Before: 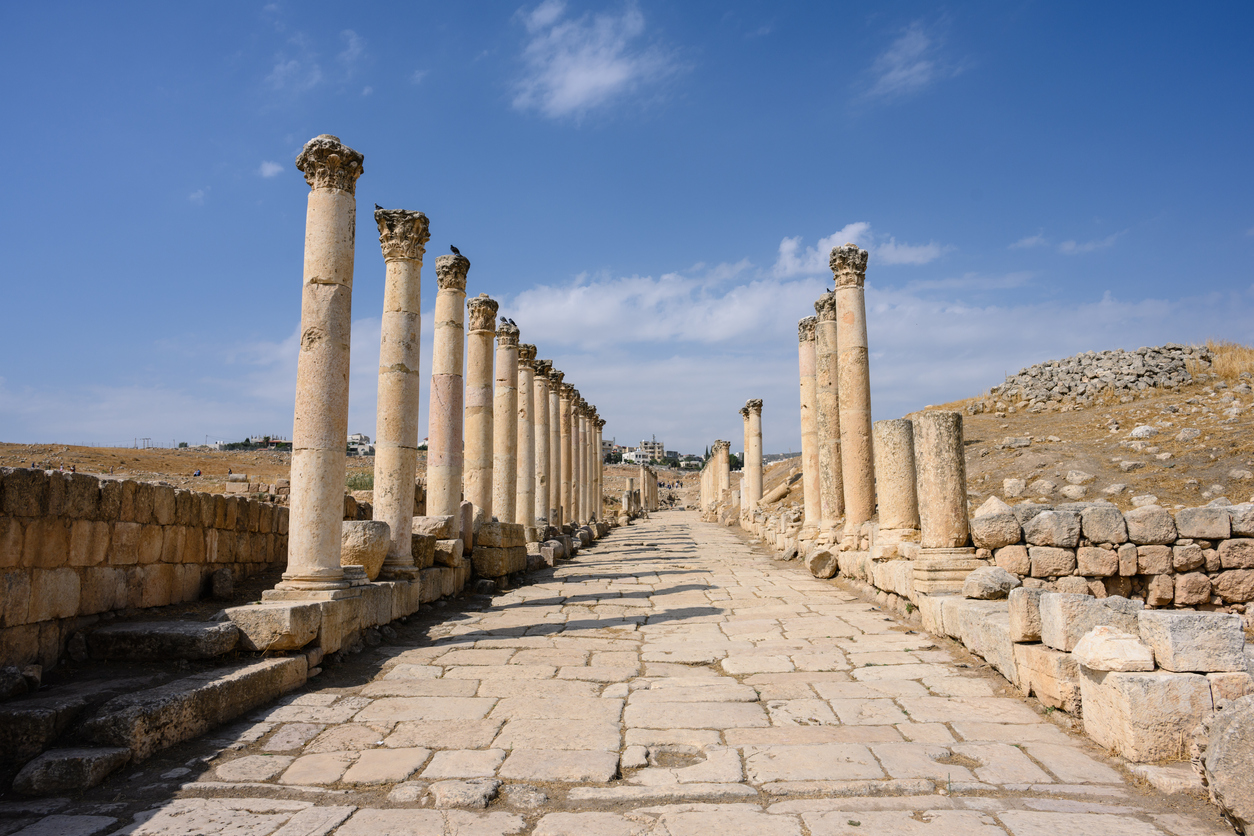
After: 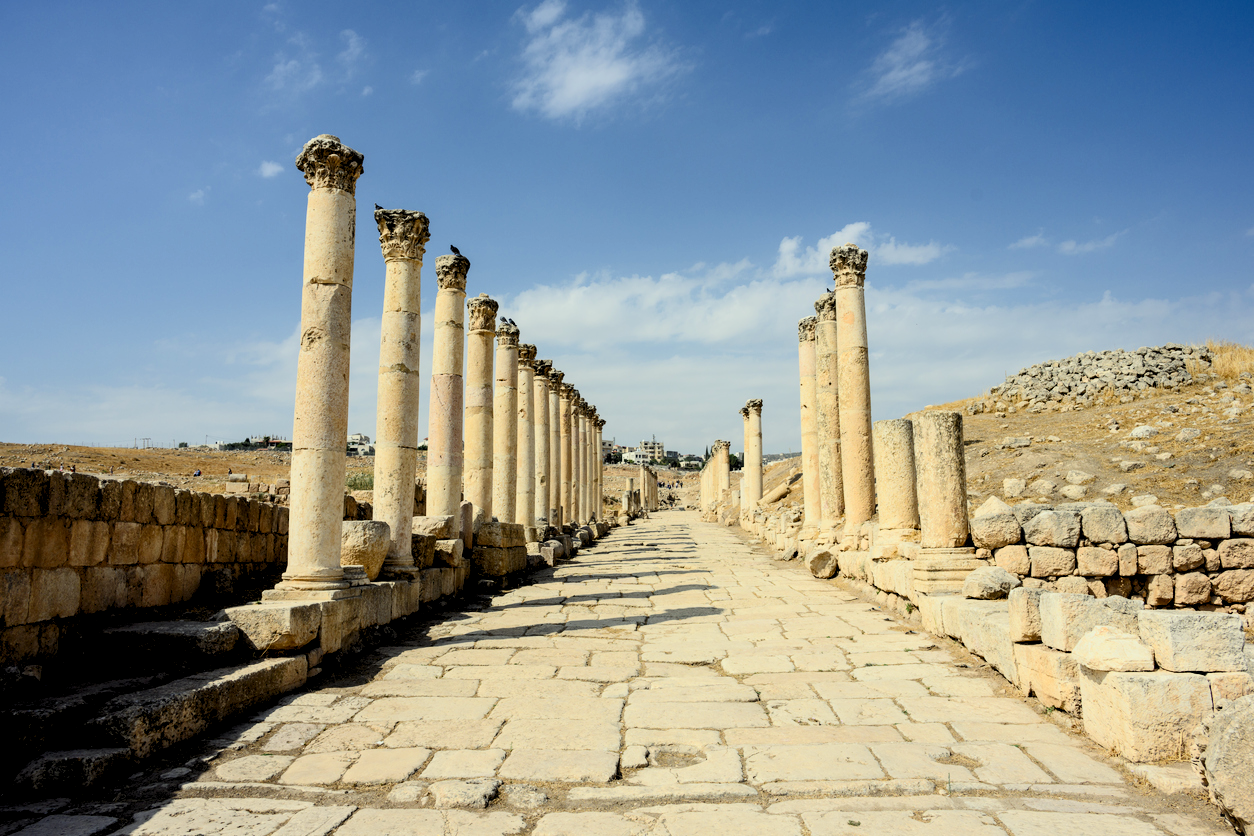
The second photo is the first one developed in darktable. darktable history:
contrast brightness saturation: contrast 0.28
rgb levels: preserve colors sum RGB, levels [[0.038, 0.433, 0.934], [0, 0.5, 1], [0, 0.5, 1]]
color correction: highlights a* -5.94, highlights b* 11.19
